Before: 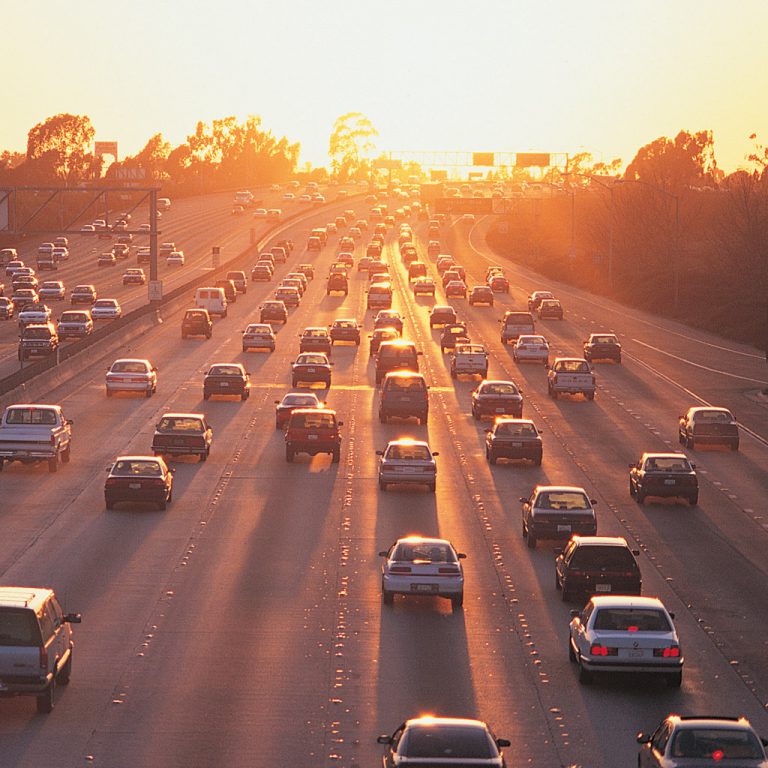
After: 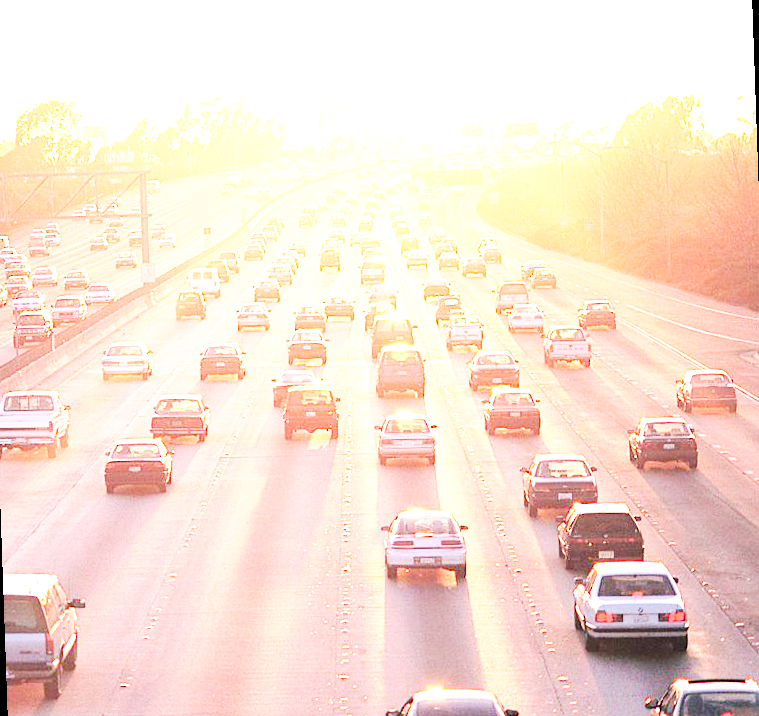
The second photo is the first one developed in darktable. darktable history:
exposure: black level correction 0.001, exposure 1.719 EV, compensate exposure bias true, compensate highlight preservation false
base curve: curves: ch0 [(0, 0) (0.007, 0.004) (0.027, 0.03) (0.046, 0.07) (0.207, 0.54) (0.442, 0.872) (0.673, 0.972) (1, 1)], preserve colors none
rotate and perspective: rotation -2°, crop left 0.022, crop right 0.978, crop top 0.049, crop bottom 0.951
